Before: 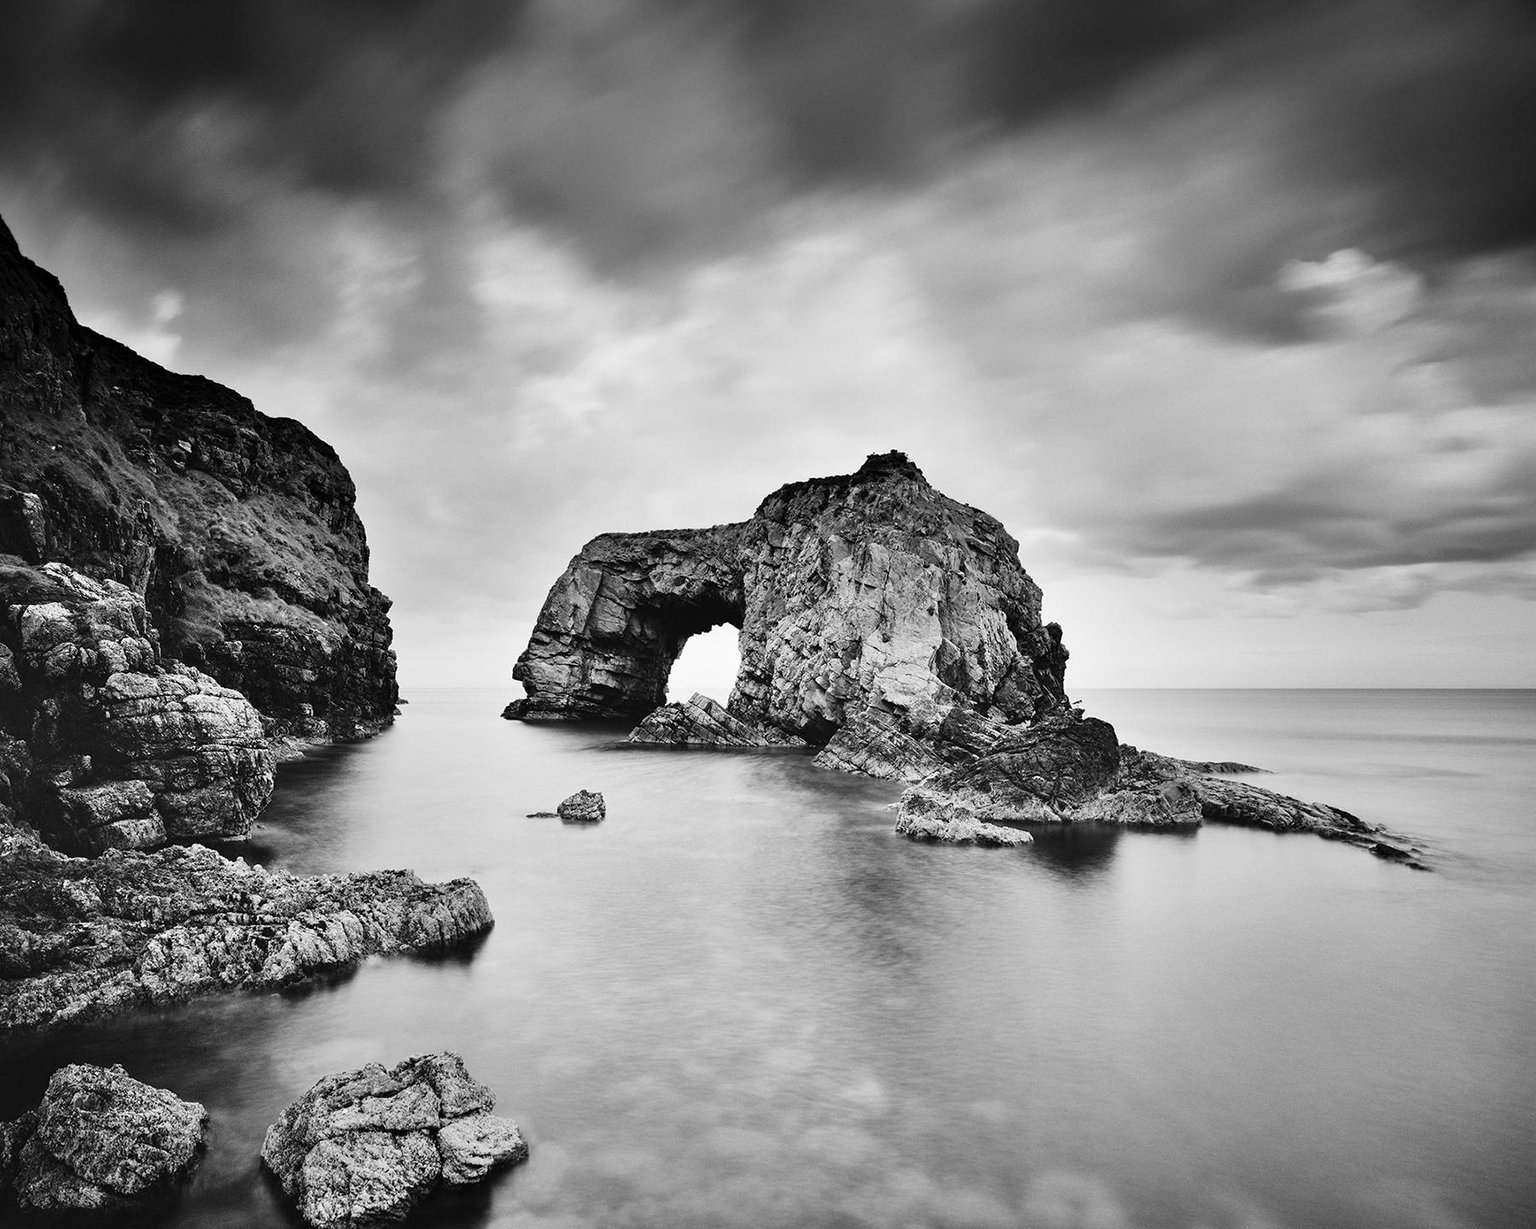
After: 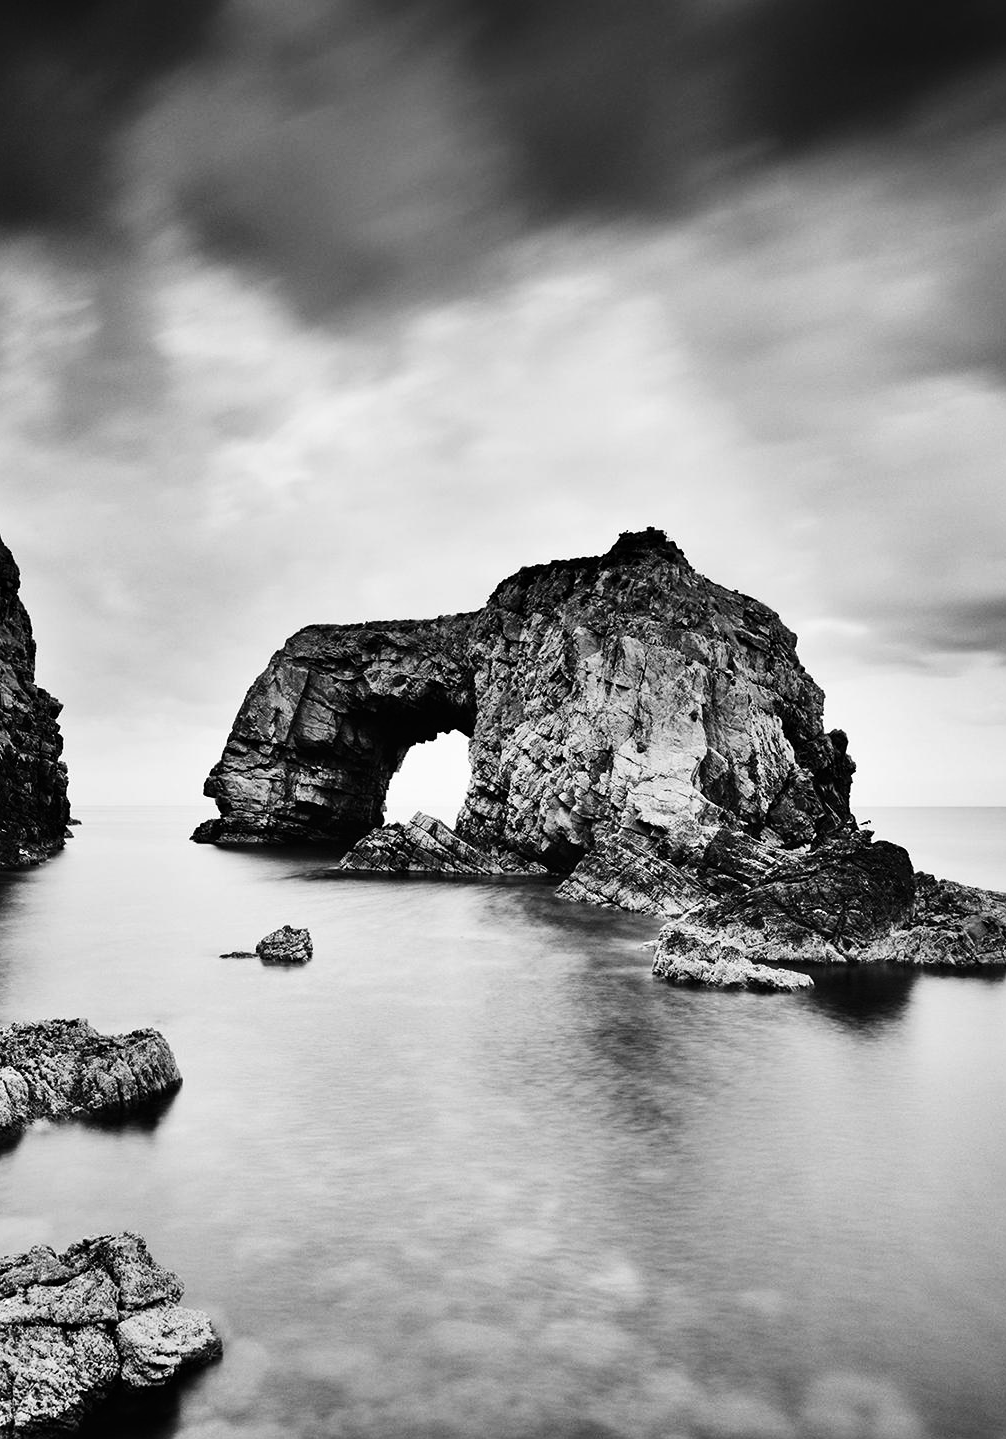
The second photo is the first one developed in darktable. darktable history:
crop: left 22.106%, right 21.997%, bottom 0.006%
exposure: compensate highlight preservation false
contrast brightness saturation: contrast 0.213, brightness -0.109, saturation 0.206
